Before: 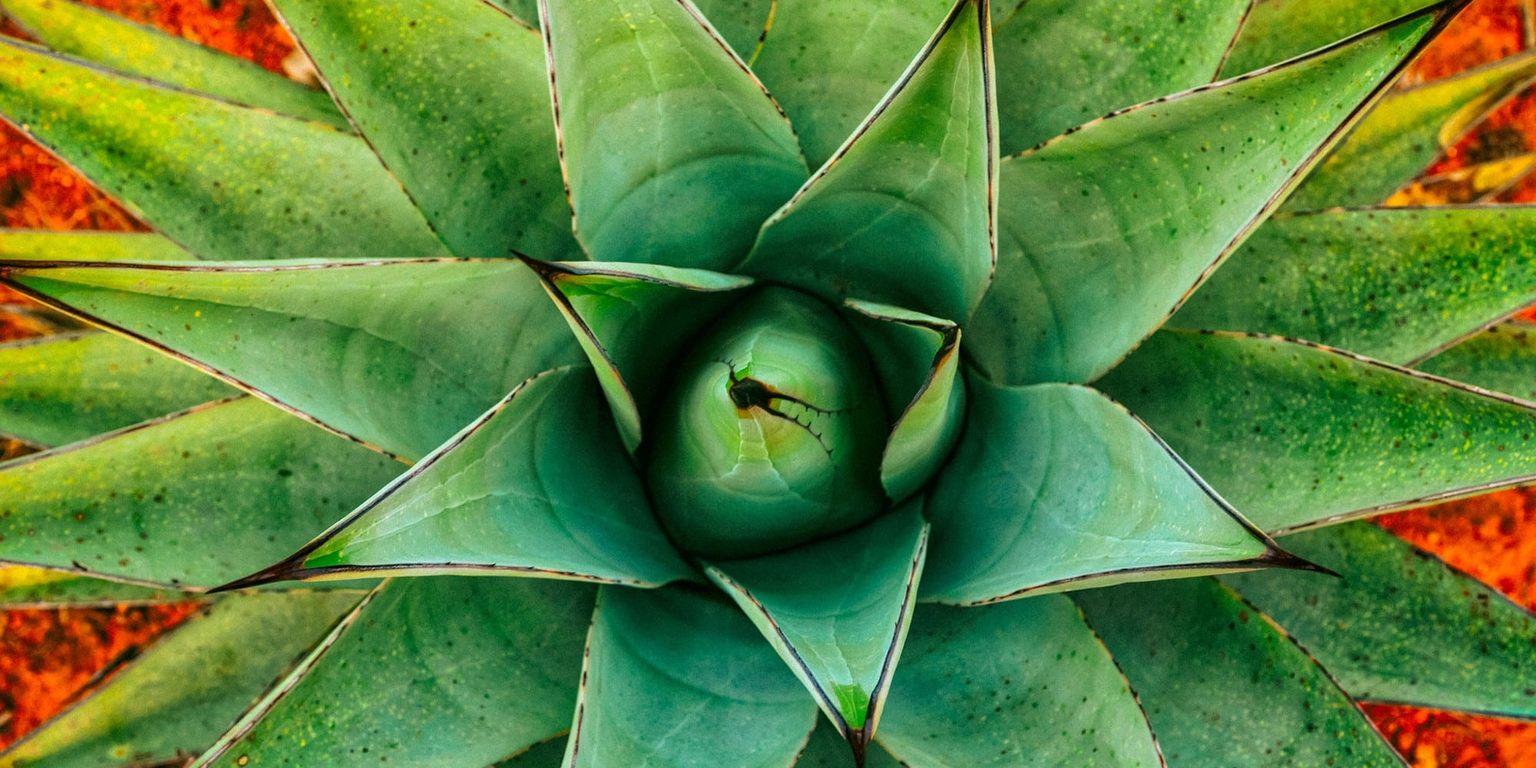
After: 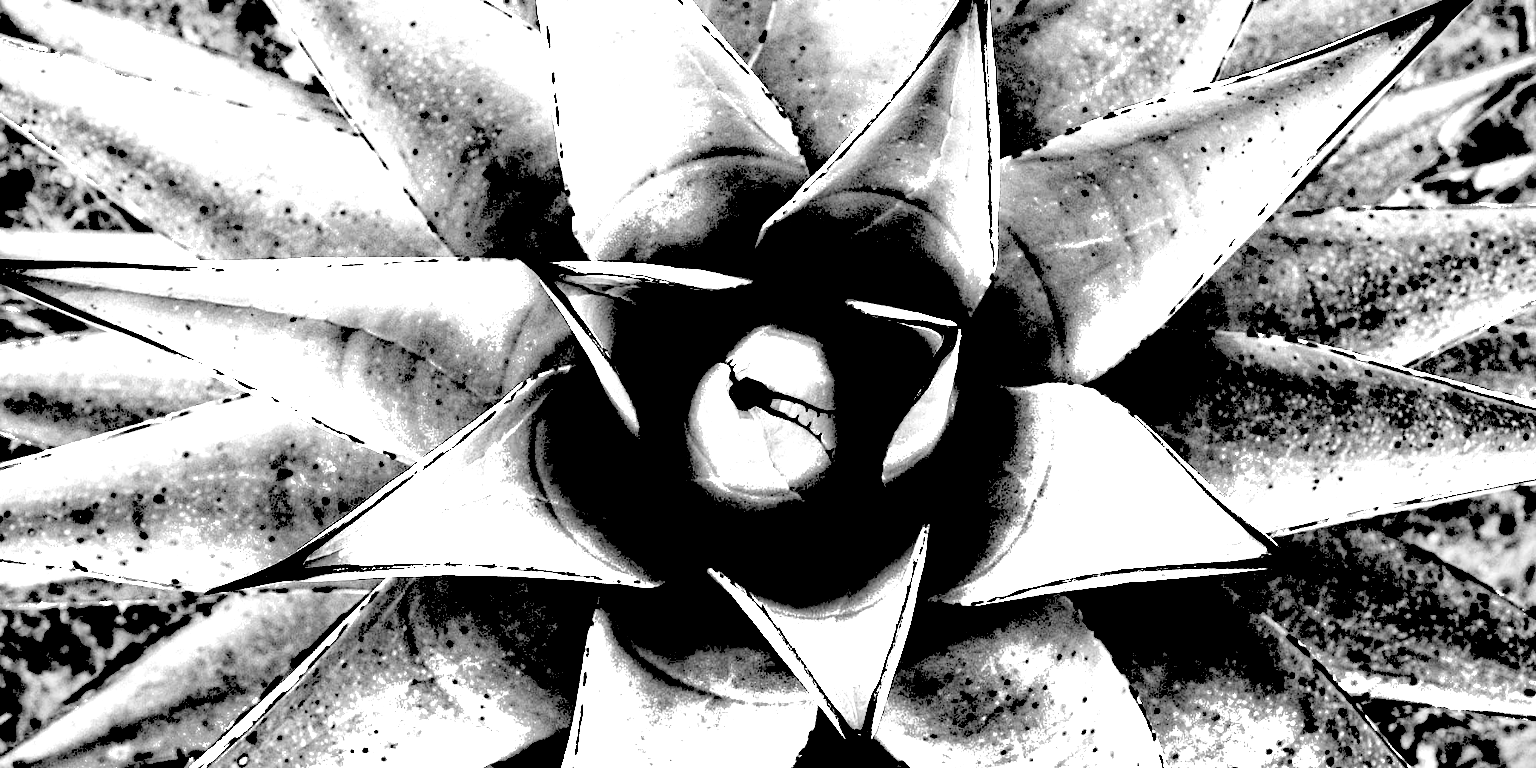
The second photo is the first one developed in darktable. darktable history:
monochrome: on, module defaults
exposure: black level correction 0.1, exposure 3 EV, compensate highlight preservation false
haze removal: on, module defaults
